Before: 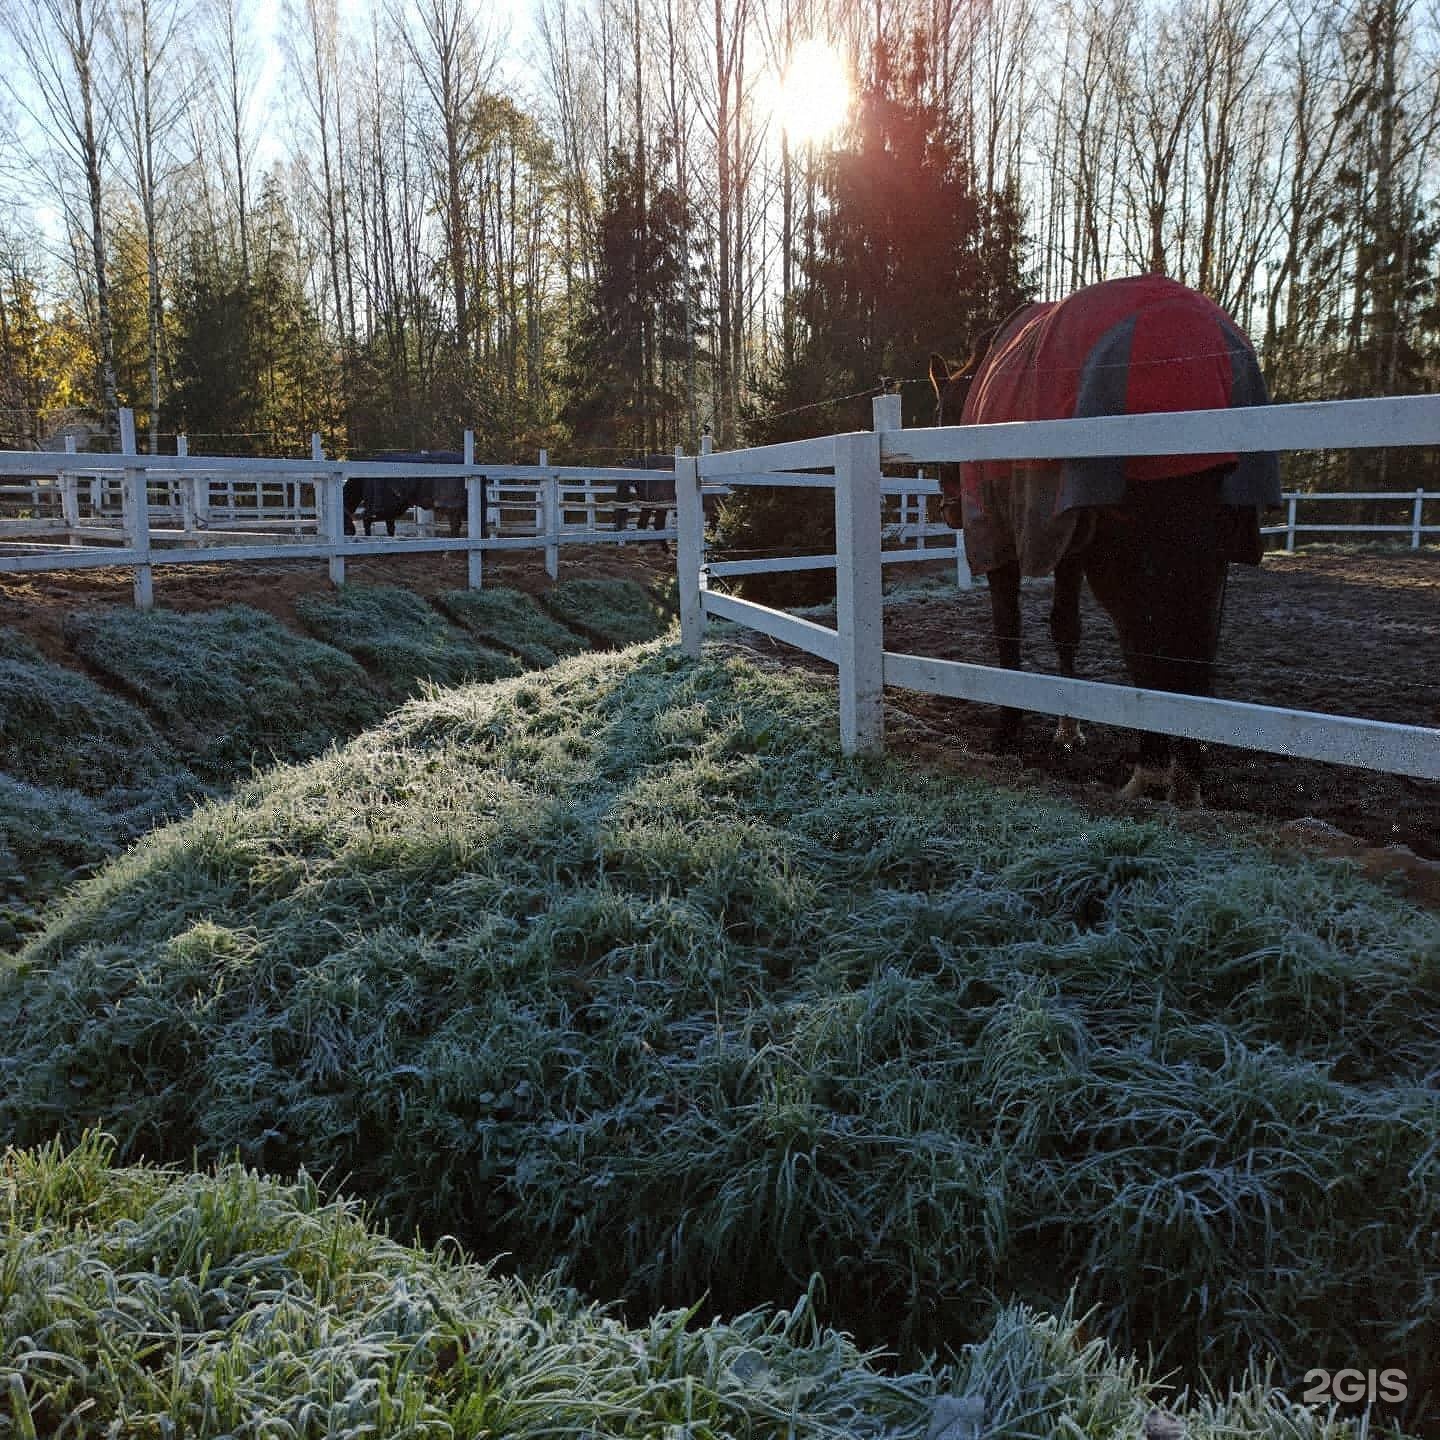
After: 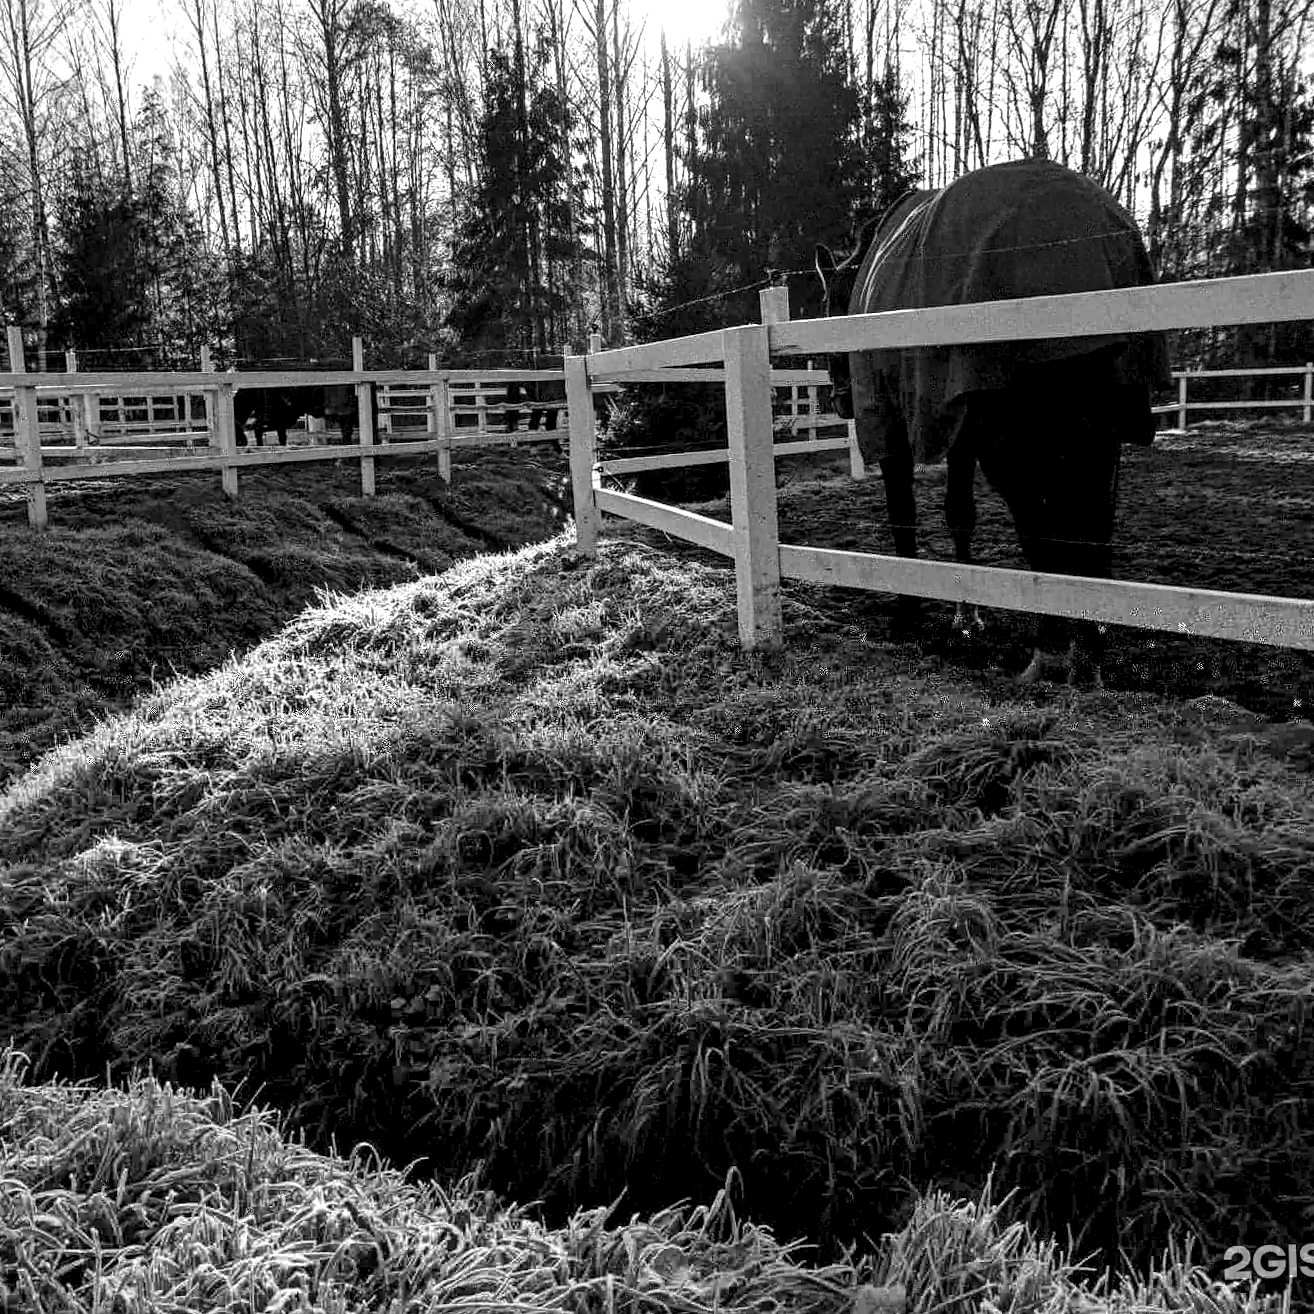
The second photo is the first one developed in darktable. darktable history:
local contrast: highlights 80%, shadows 57%, detail 175%, midtone range 0.602
monochrome: on, module defaults
crop and rotate: angle 1.96°, left 5.673%, top 5.673%
